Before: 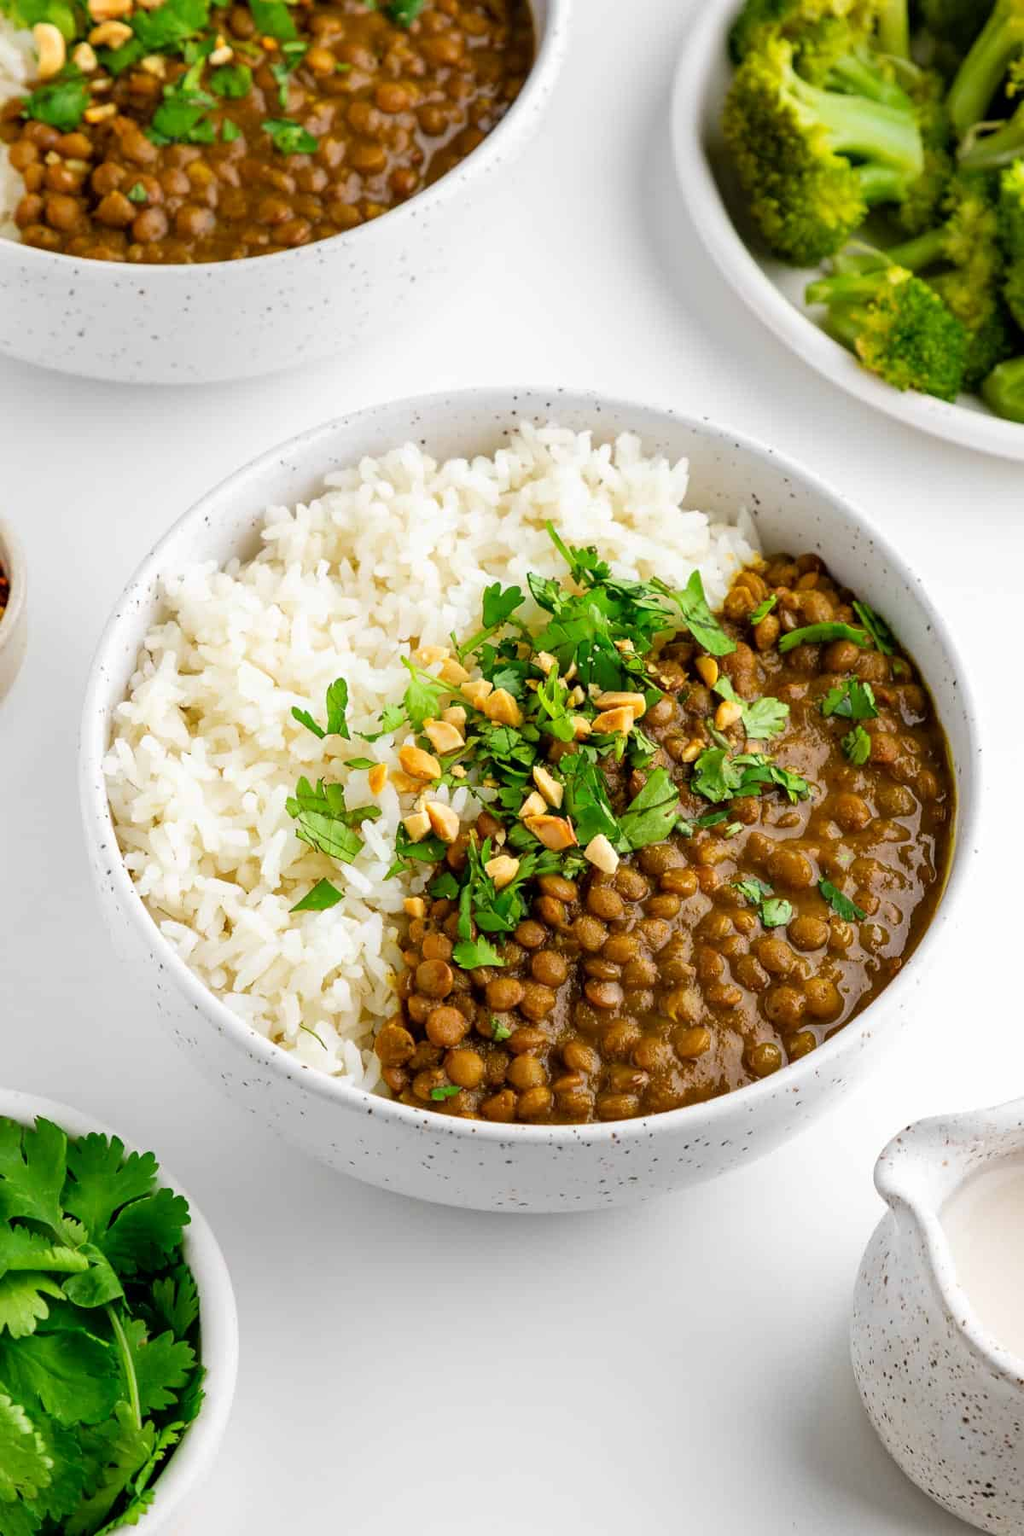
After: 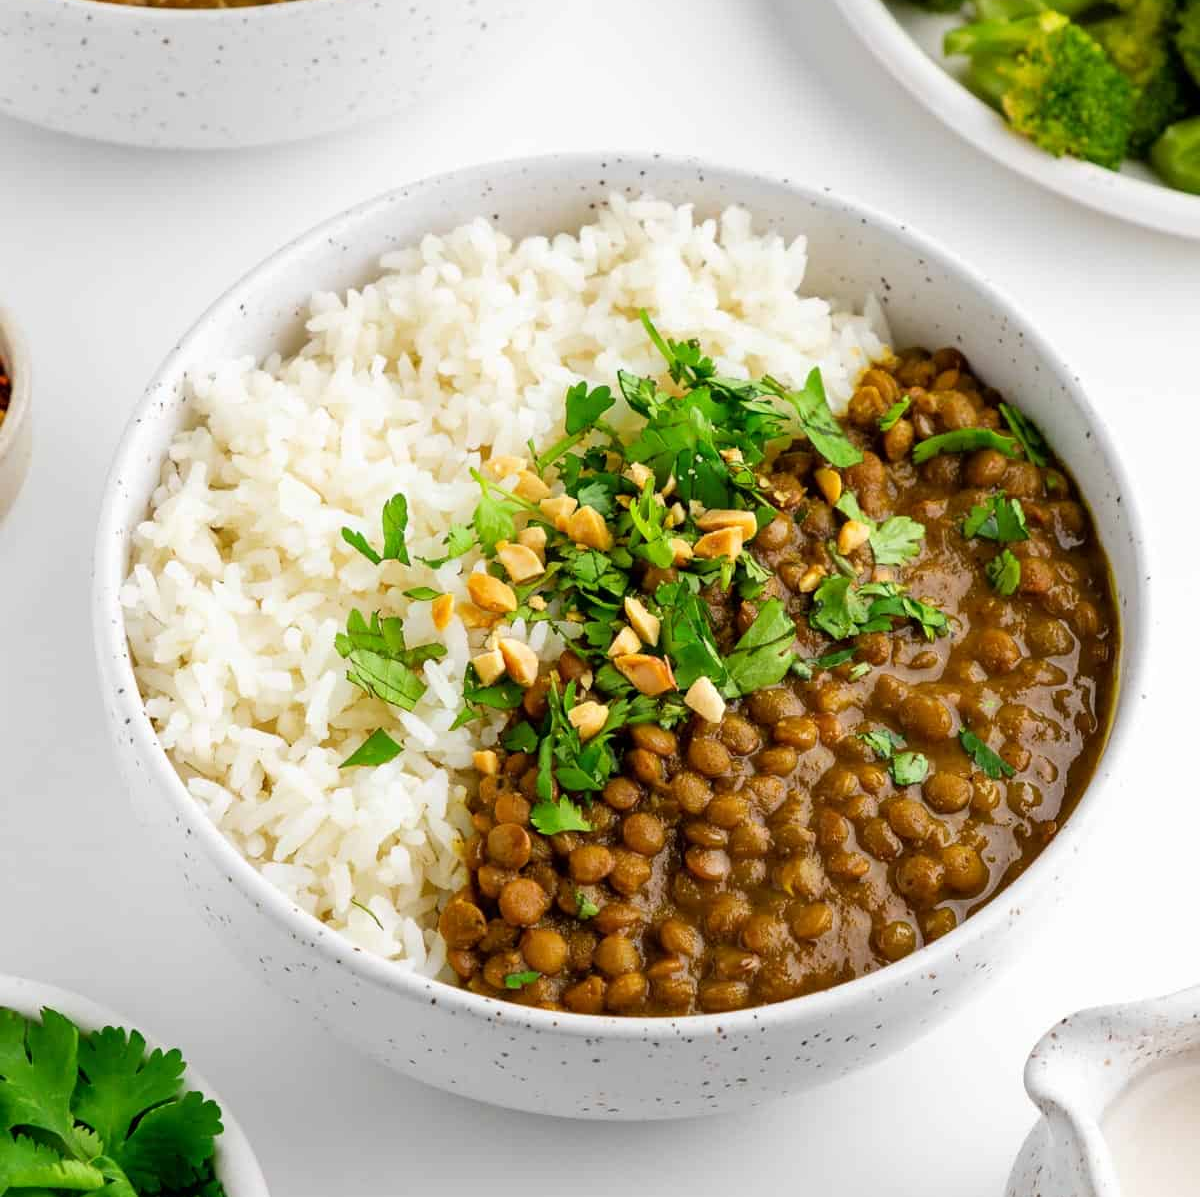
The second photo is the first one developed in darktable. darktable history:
white balance: emerald 1
crop: top 16.727%, bottom 16.727%
